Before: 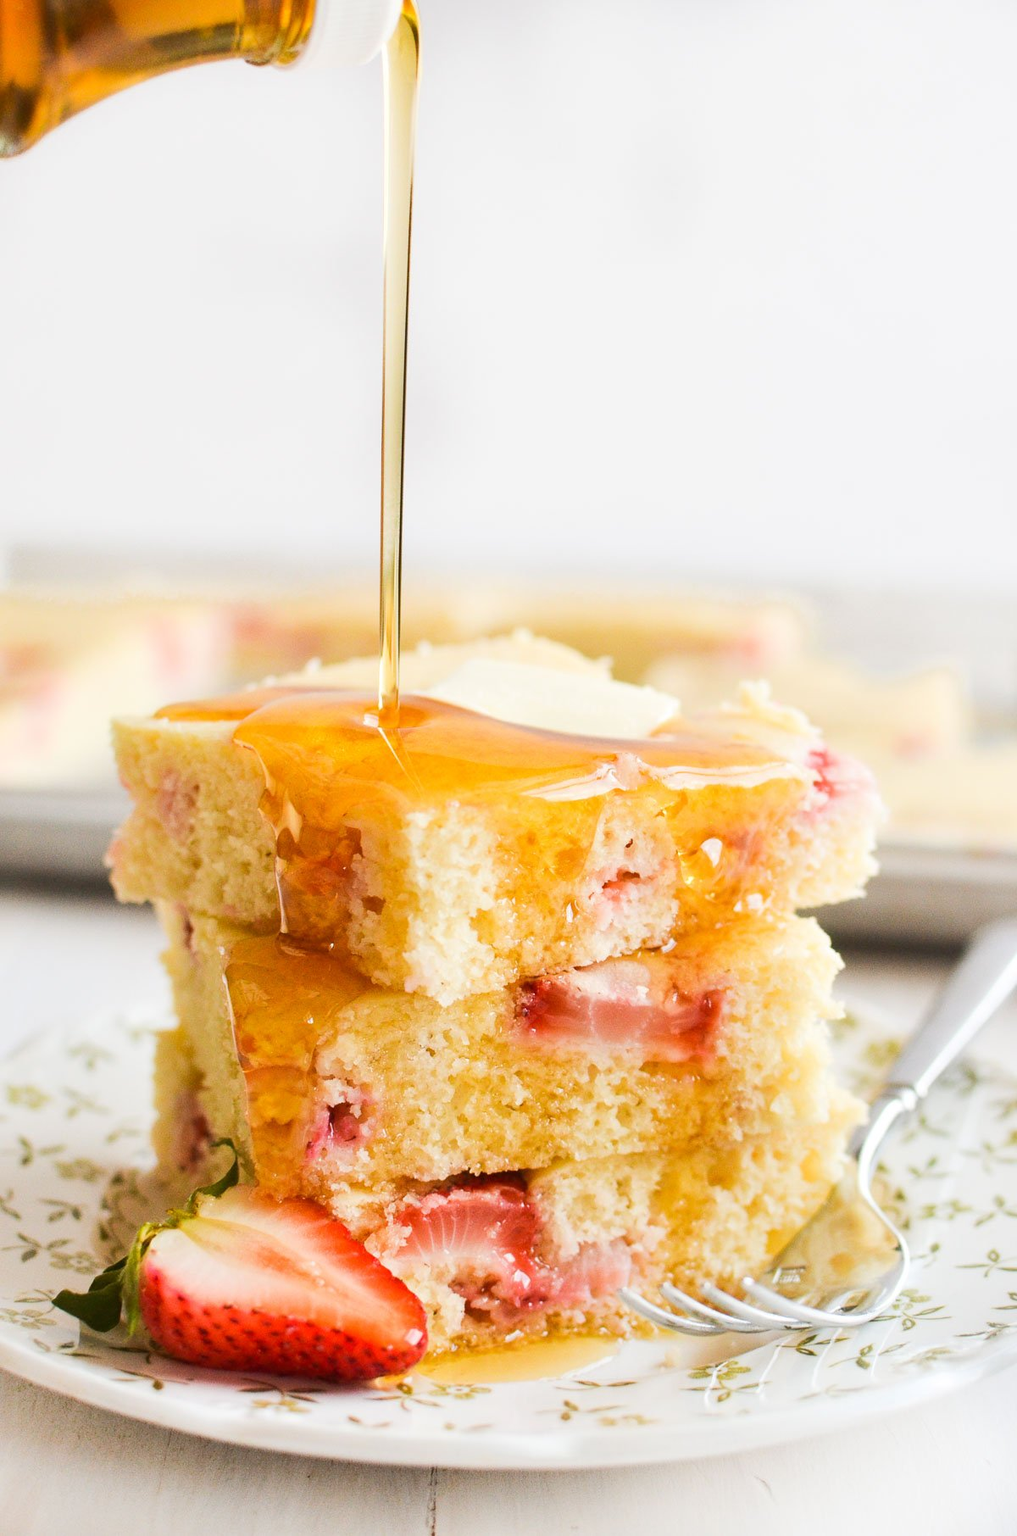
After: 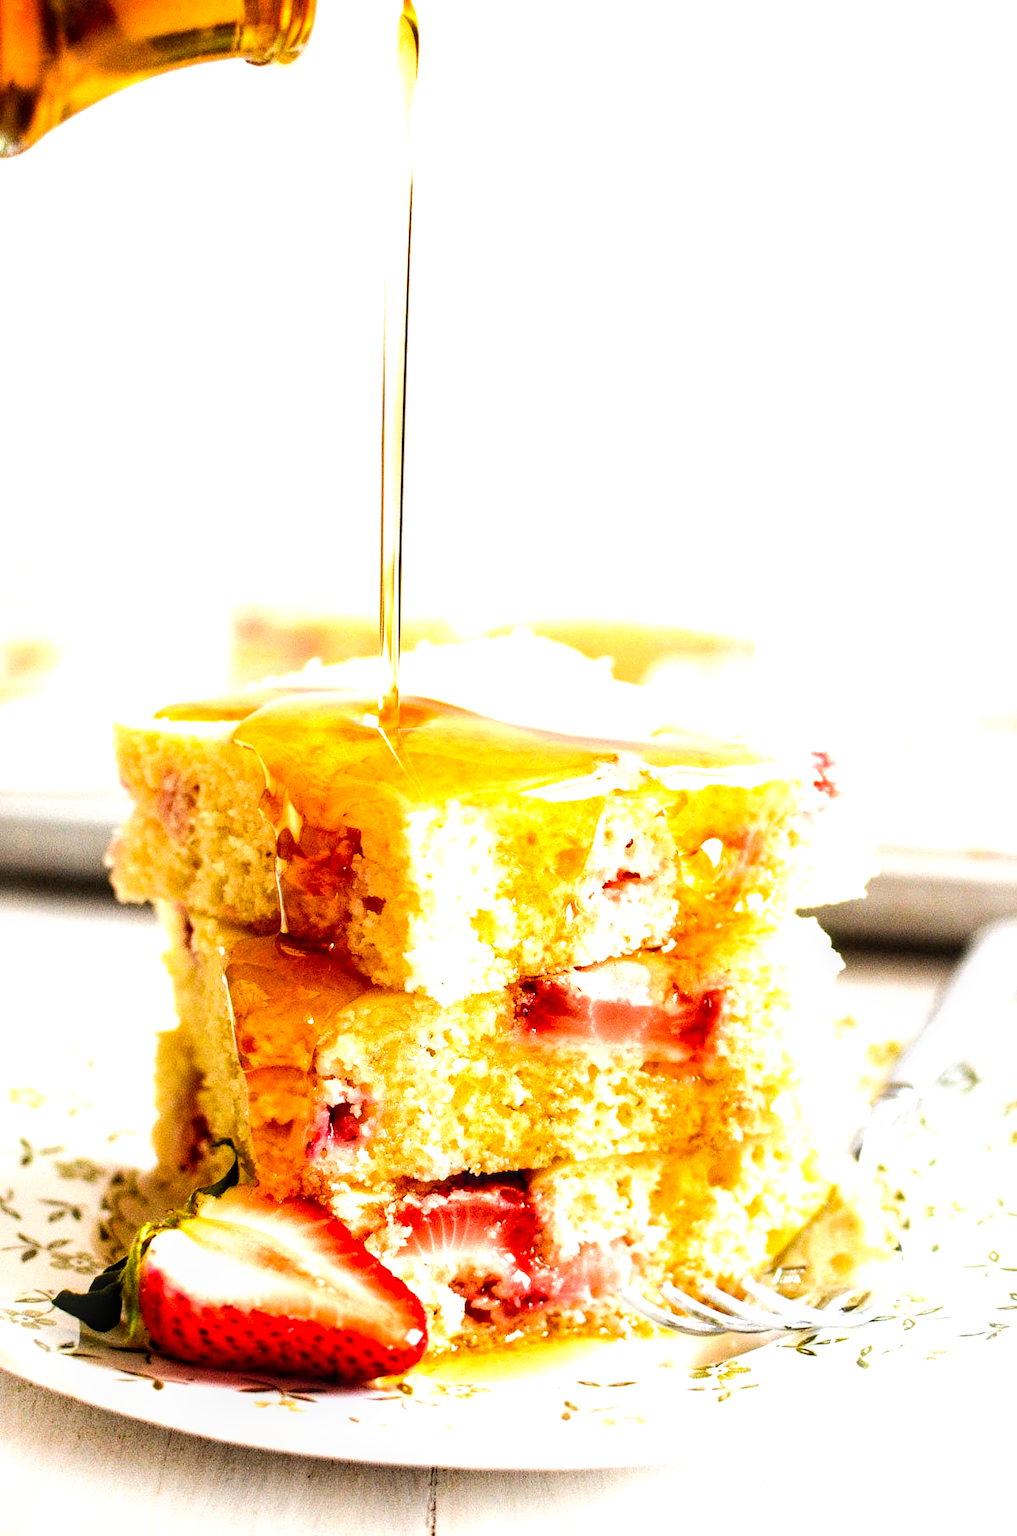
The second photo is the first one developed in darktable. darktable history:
local contrast: detail 130%
filmic rgb: black relative exposure -8.2 EV, white relative exposure 2.2 EV, threshold 3 EV, hardness 7.11, latitude 85.74%, contrast 1.696, highlights saturation mix -4%, shadows ↔ highlights balance -2.69%, preserve chrominance no, color science v5 (2021), contrast in shadows safe, contrast in highlights safe, enable highlight reconstruction true
